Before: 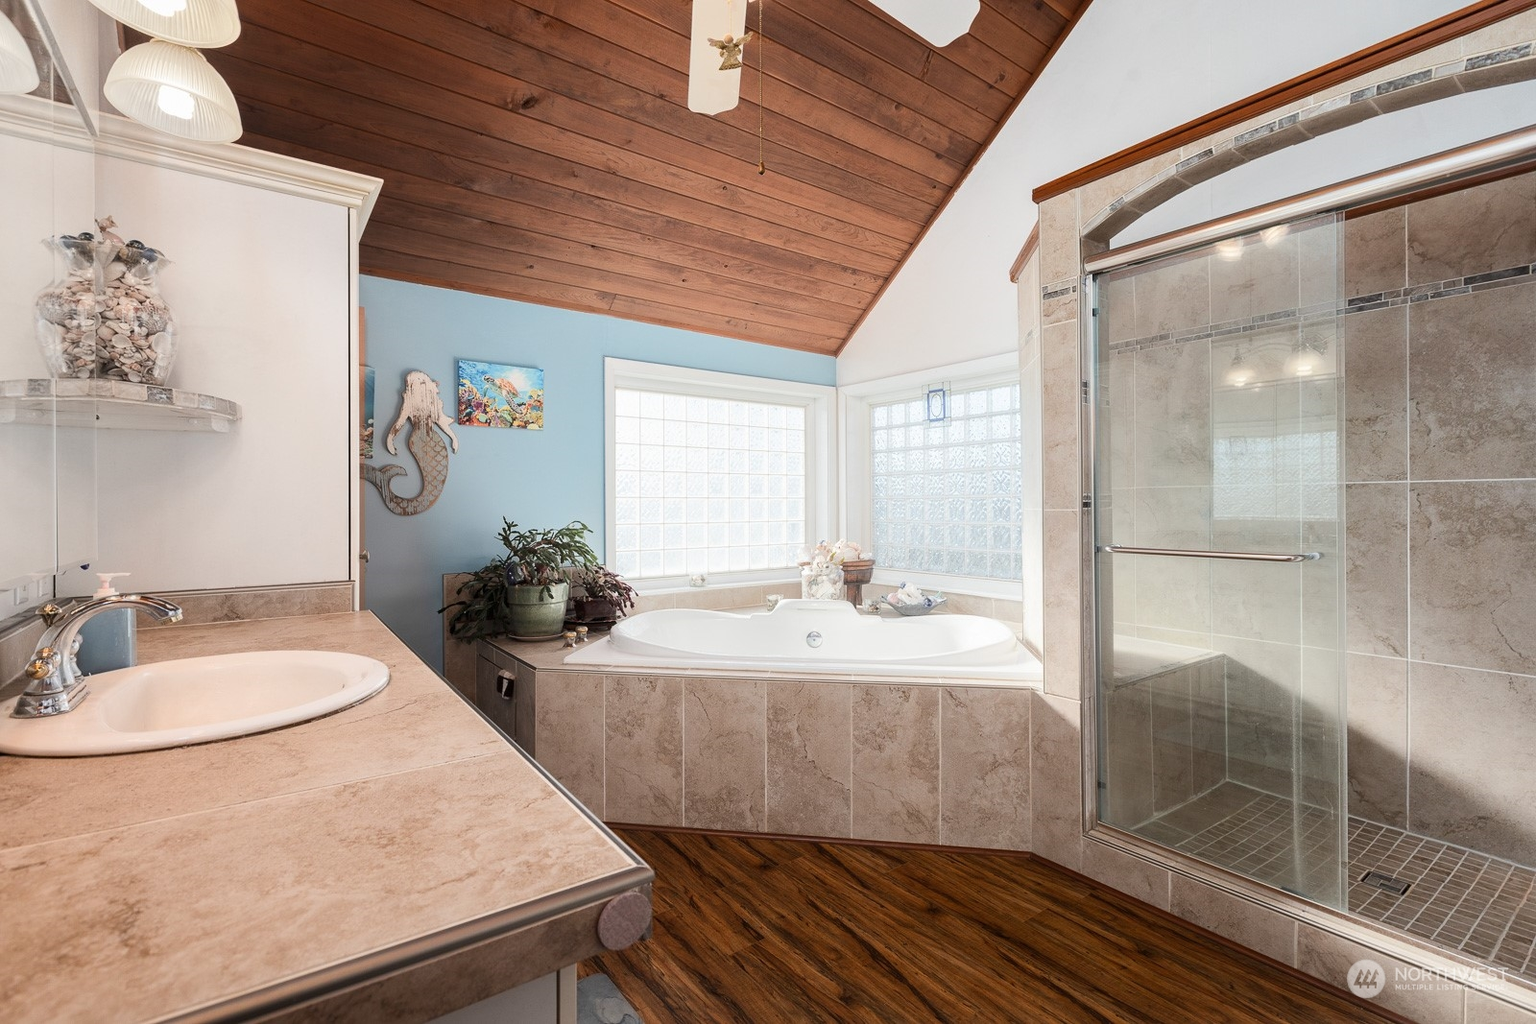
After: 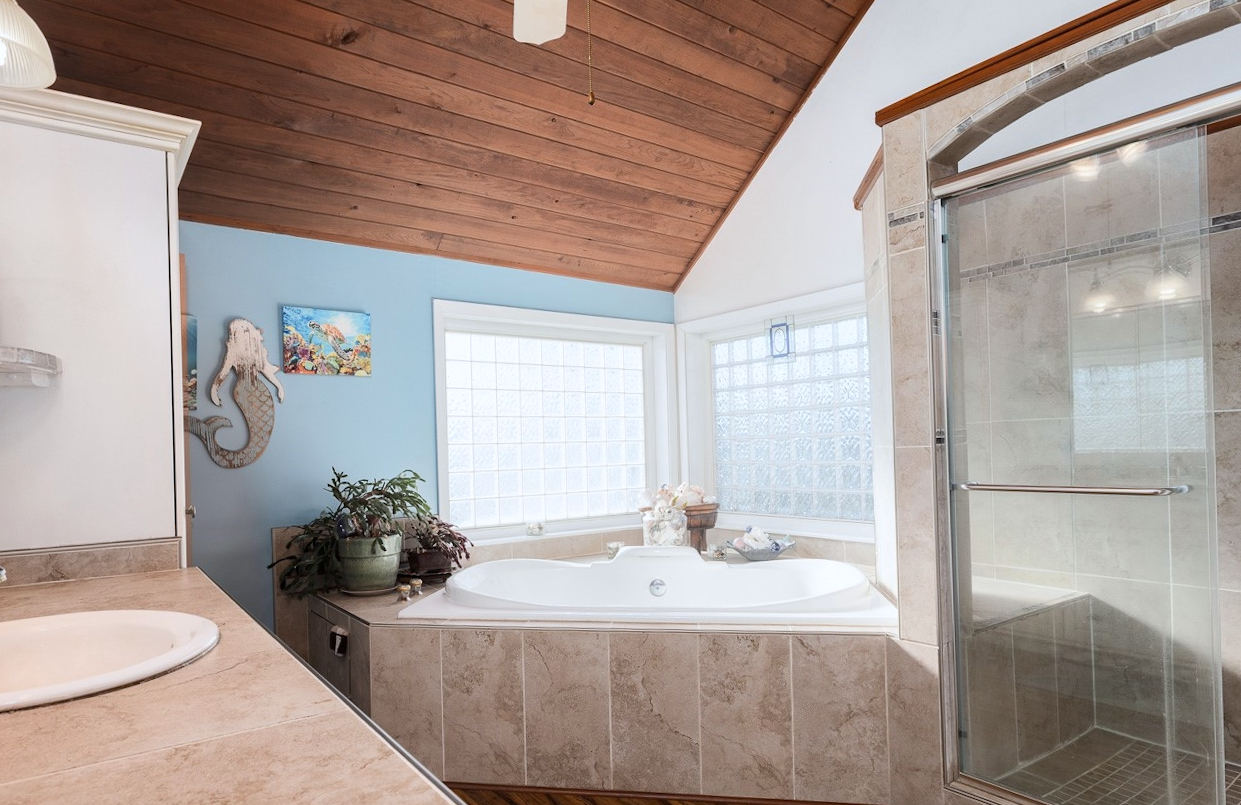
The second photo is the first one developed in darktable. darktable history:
white balance: red 0.98, blue 1.034
crop and rotate: left 10.77%, top 5.1%, right 10.41%, bottom 16.76%
rotate and perspective: rotation -1.32°, lens shift (horizontal) -0.031, crop left 0.015, crop right 0.985, crop top 0.047, crop bottom 0.982
